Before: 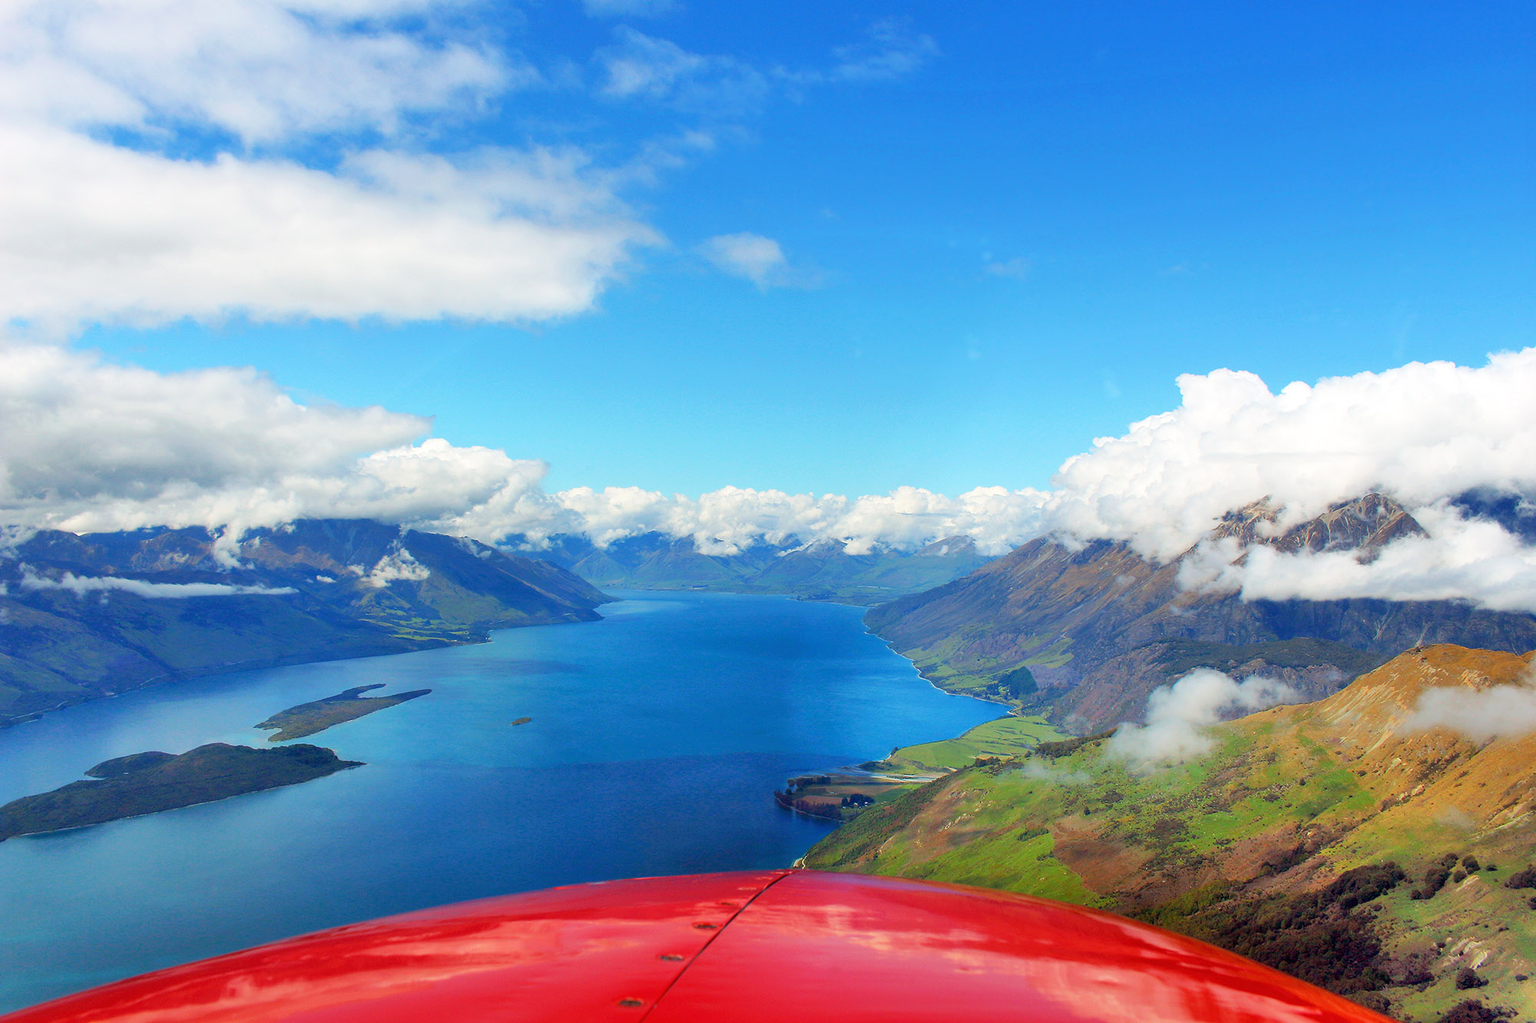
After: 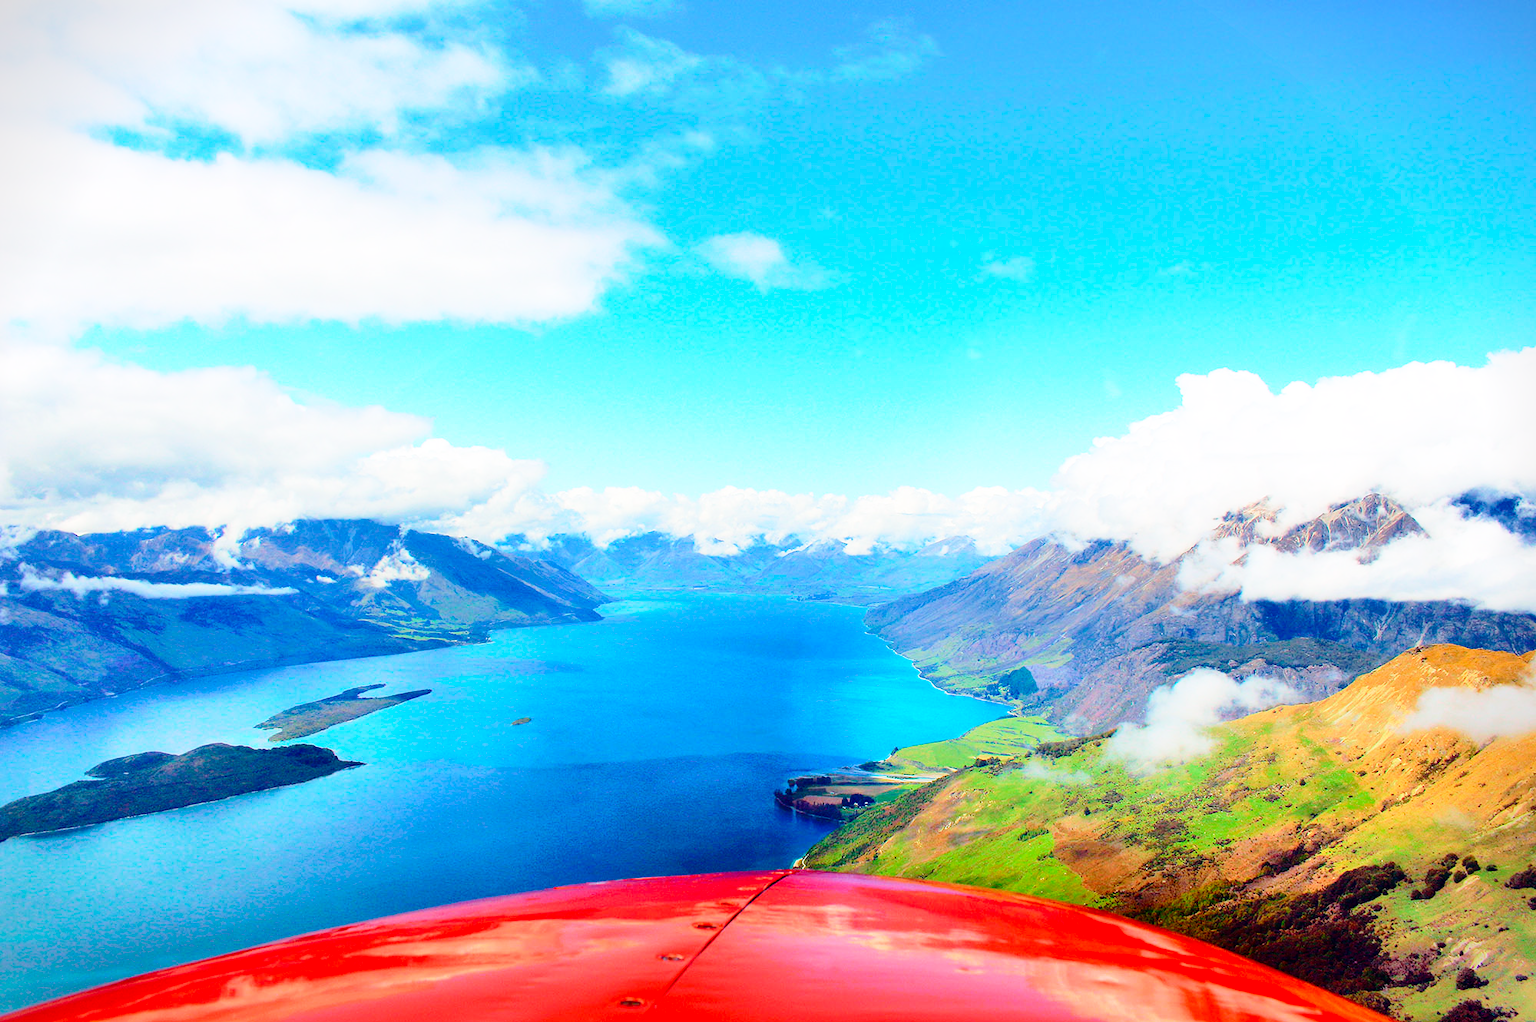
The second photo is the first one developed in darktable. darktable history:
vignetting: fall-off start 97.23%, saturation -0.024, center (-0.033, -0.042), width/height ratio 1.179, unbound false
tone curve: curves: ch0 [(0, 0) (0.126, 0.061) (0.338, 0.285) (0.494, 0.518) (0.703, 0.762) (1, 1)]; ch1 [(0, 0) (0.389, 0.313) (0.457, 0.442) (0.5, 0.501) (0.55, 0.578) (1, 1)]; ch2 [(0, 0) (0.44, 0.424) (0.501, 0.499) (0.557, 0.564) (0.613, 0.67) (0.707, 0.746) (1, 1)], color space Lab, independent channels, preserve colors none
base curve: curves: ch0 [(0, 0) (0.028, 0.03) (0.121, 0.232) (0.46, 0.748) (0.859, 0.968) (1, 1)], preserve colors none
